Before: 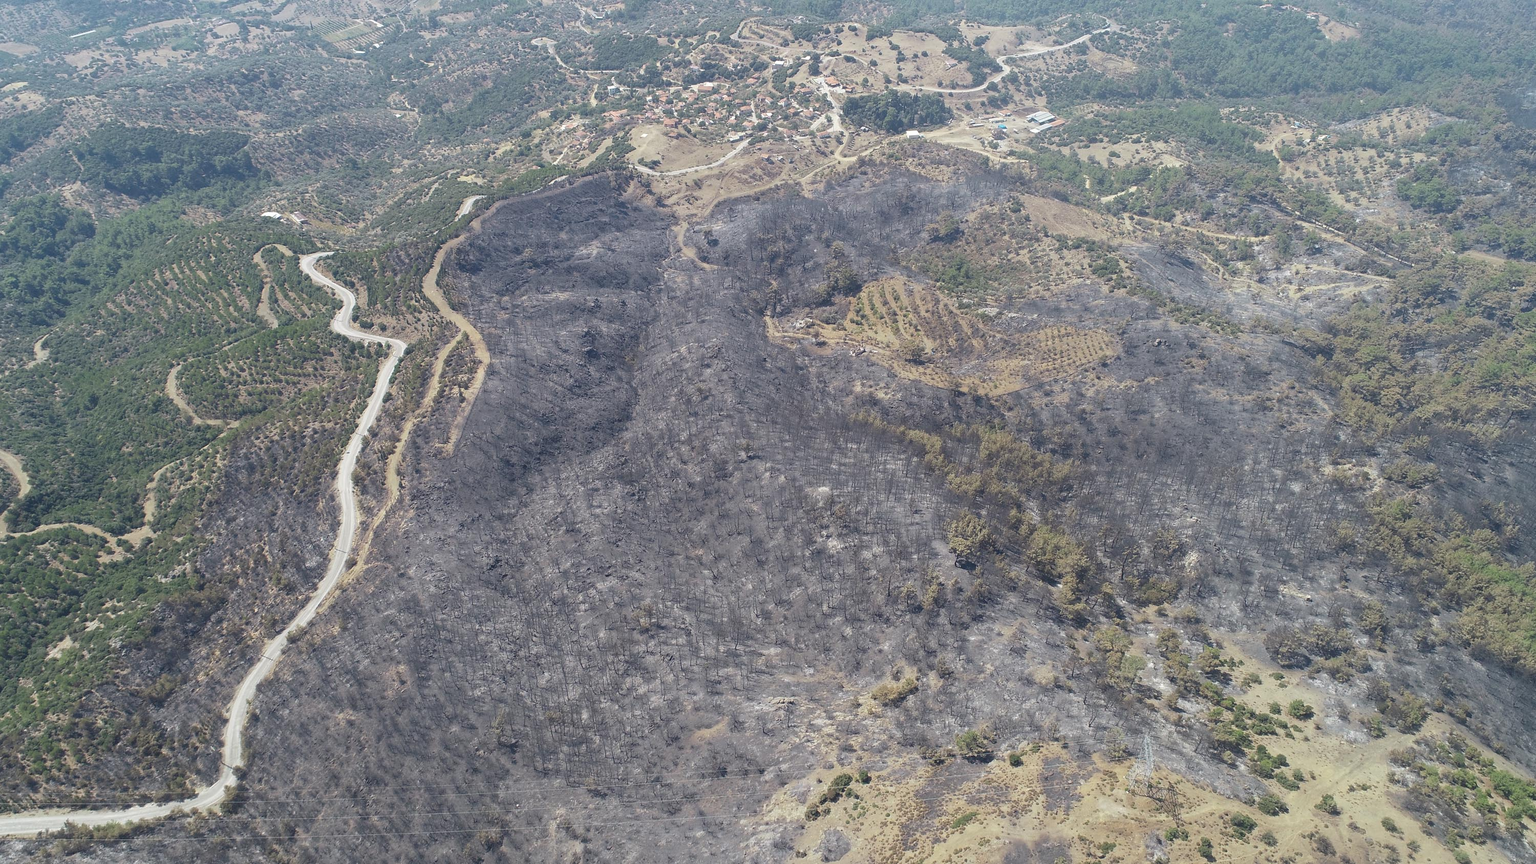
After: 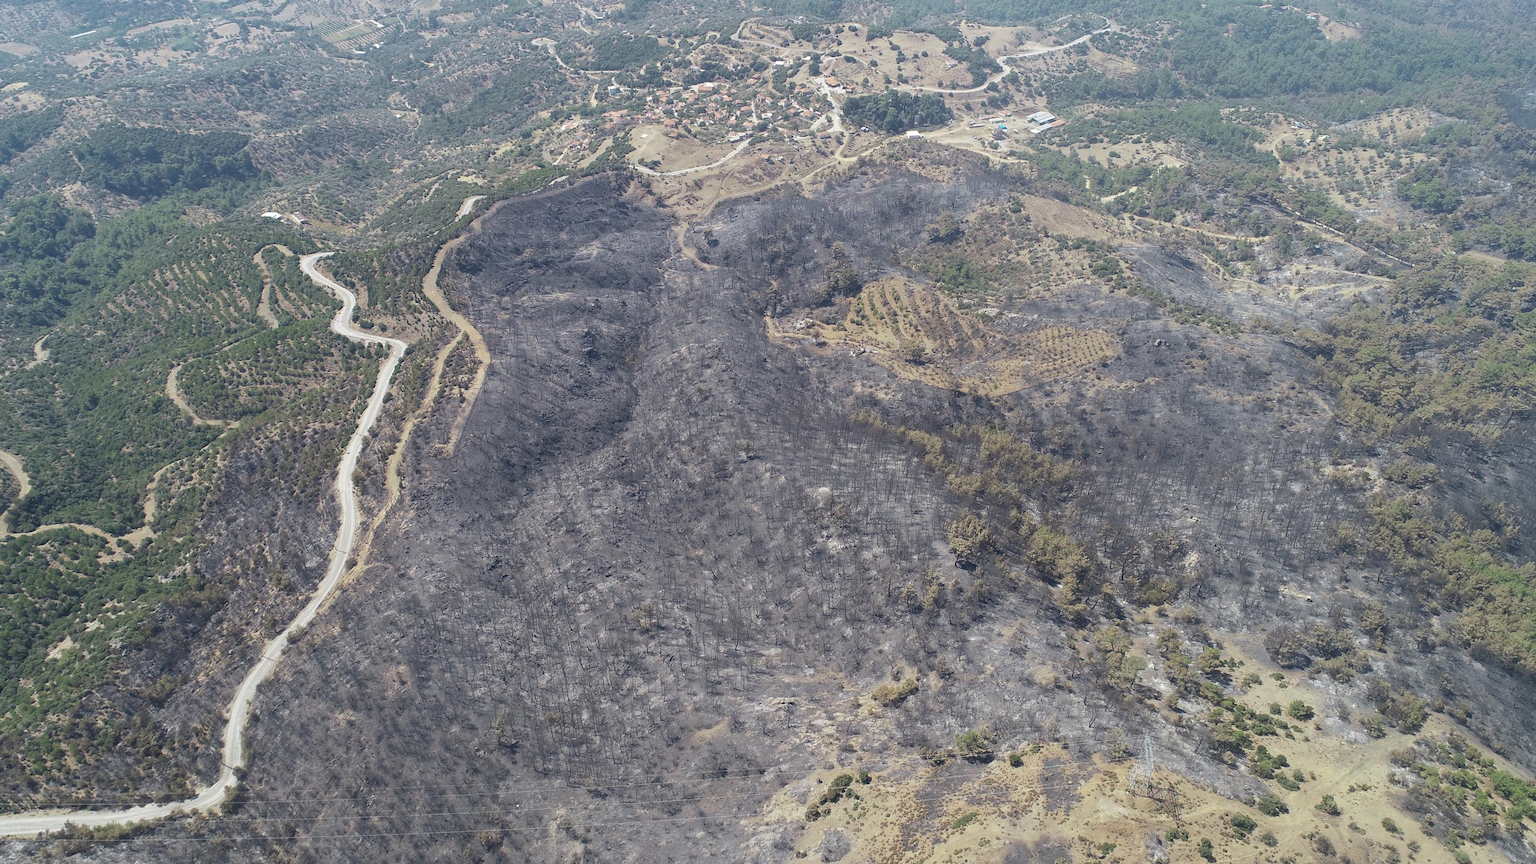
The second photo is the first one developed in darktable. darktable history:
color balance rgb: shadows lift › luminance -20.332%, perceptual saturation grading › global saturation -0.05%
